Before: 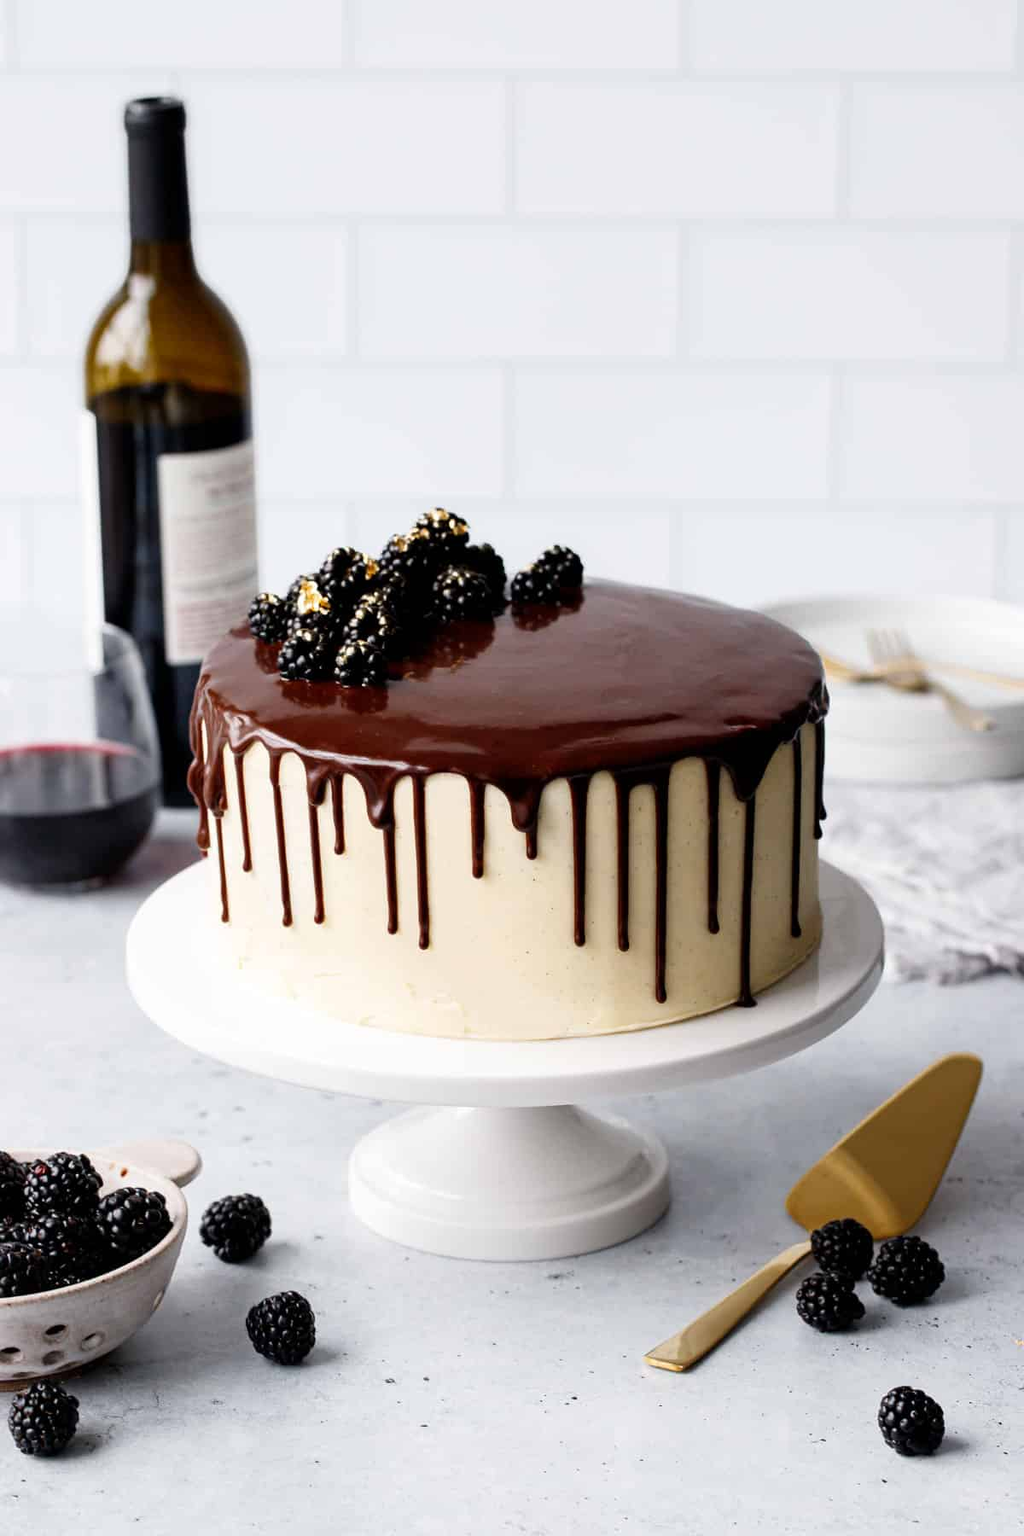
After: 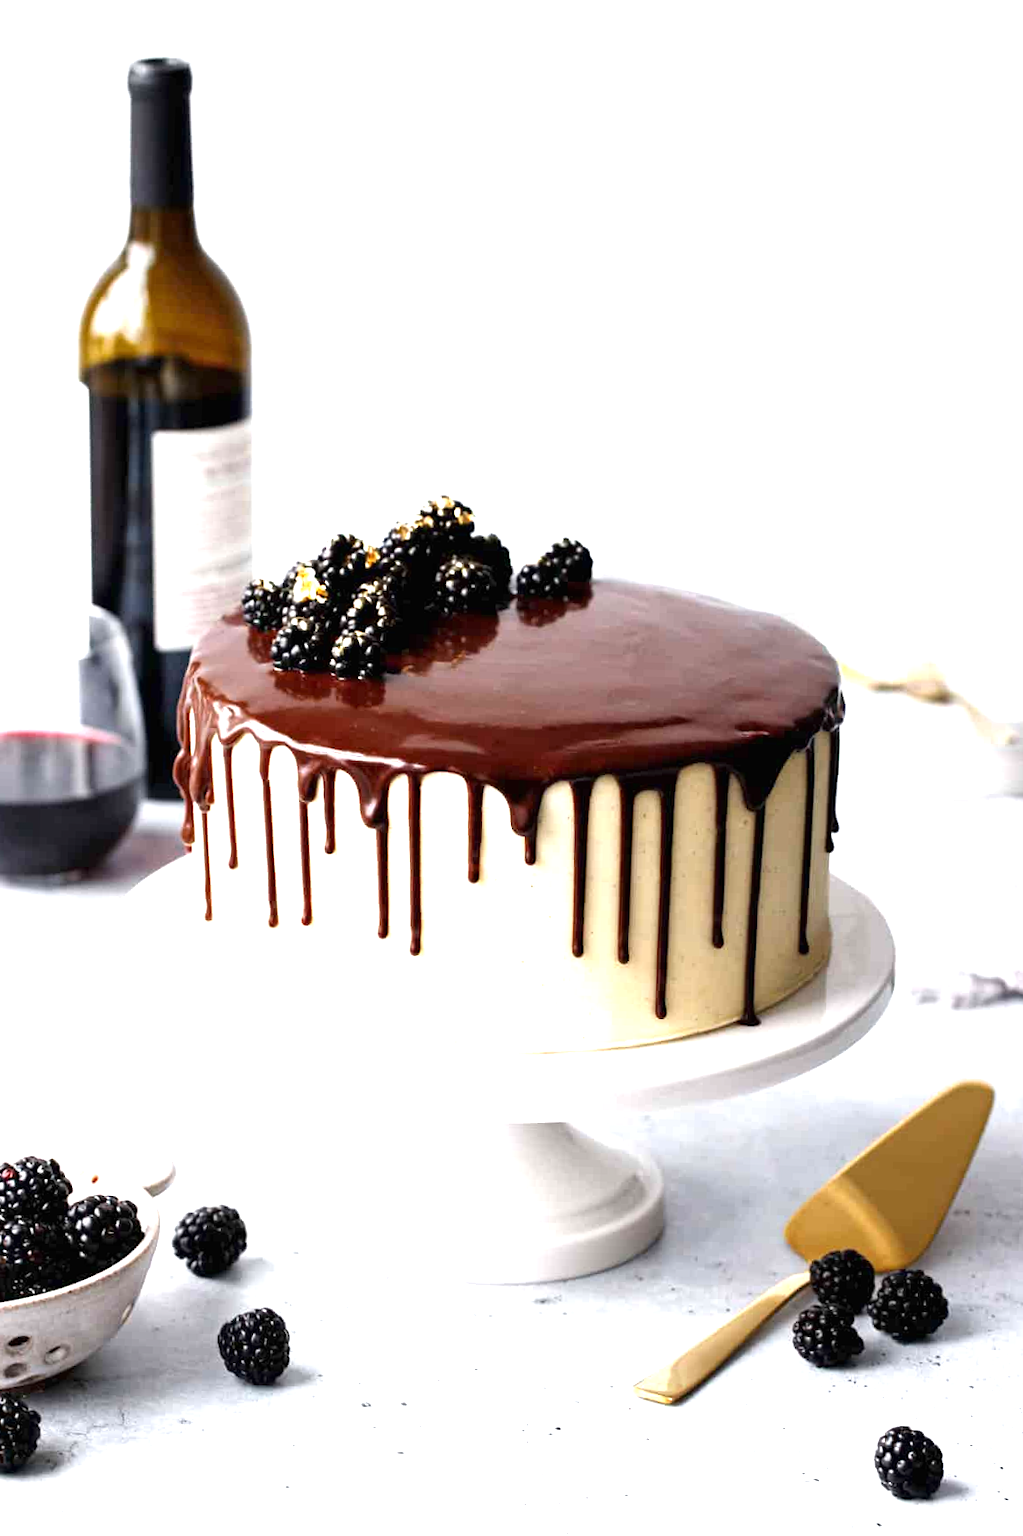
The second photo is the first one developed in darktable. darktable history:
crop and rotate: angle -1.69°
exposure: black level correction 0, exposure 1.1 EV, compensate exposure bias true, compensate highlight preservation false
